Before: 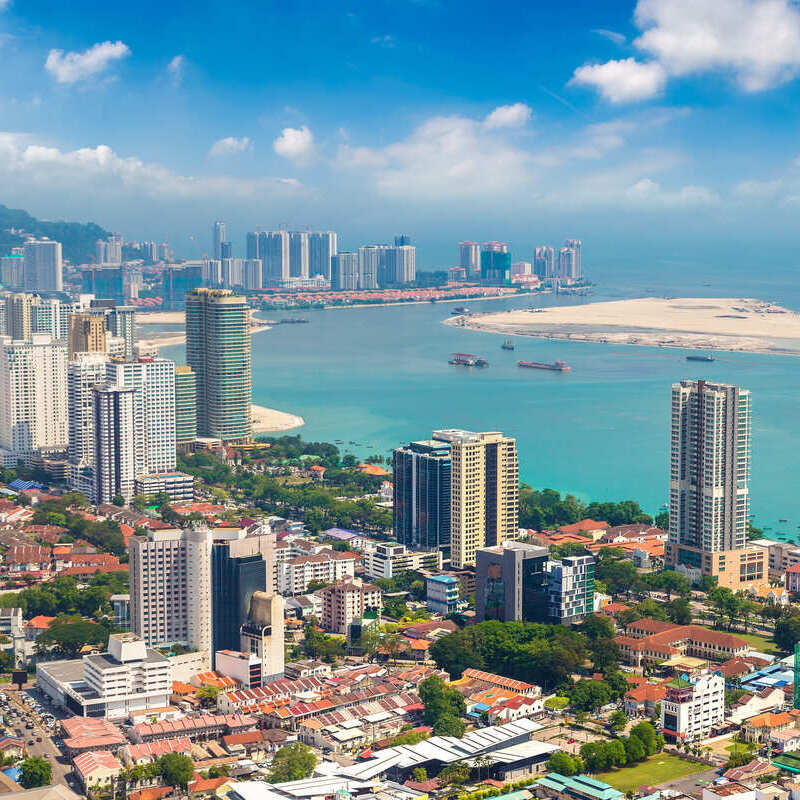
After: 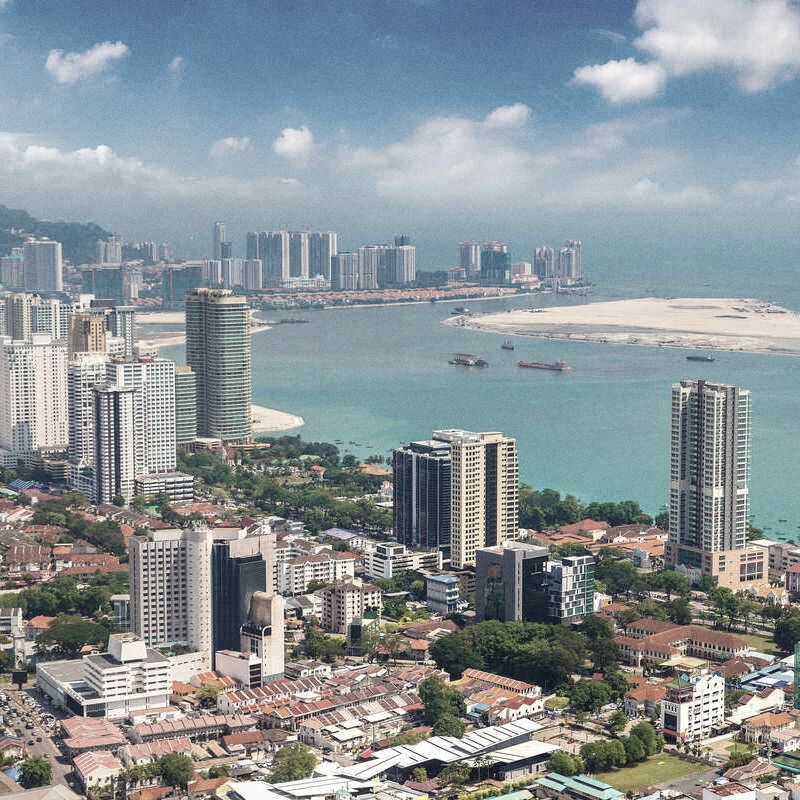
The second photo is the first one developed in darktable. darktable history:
color correction: saturation 0.5
grain: coarseness 0.09 ISO
